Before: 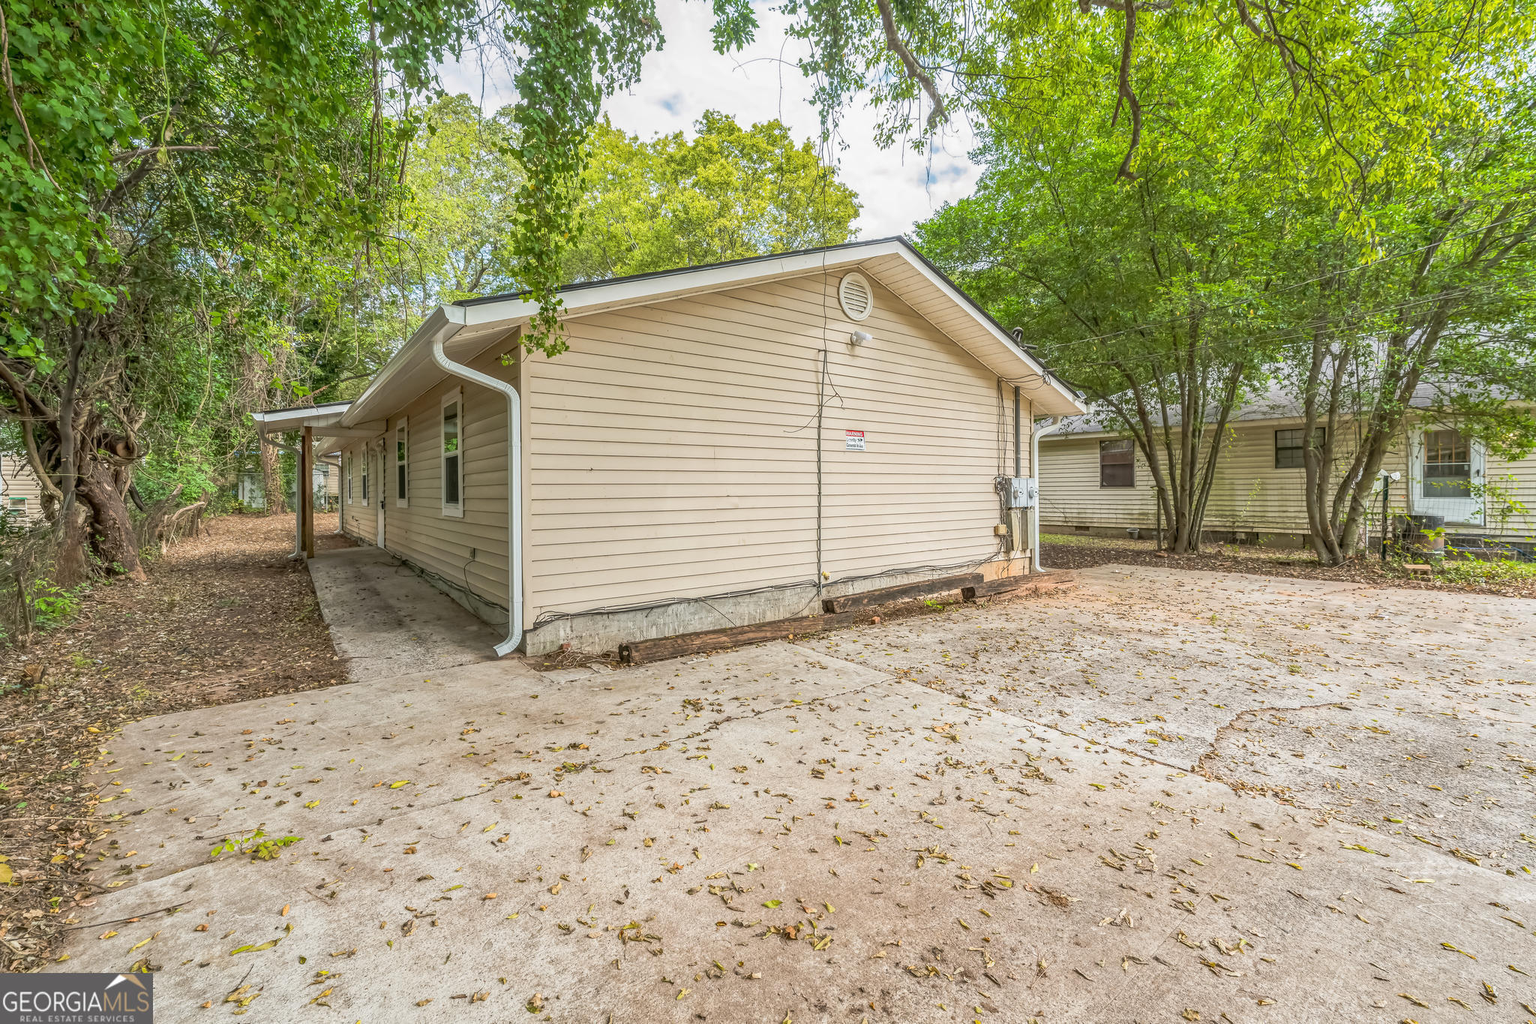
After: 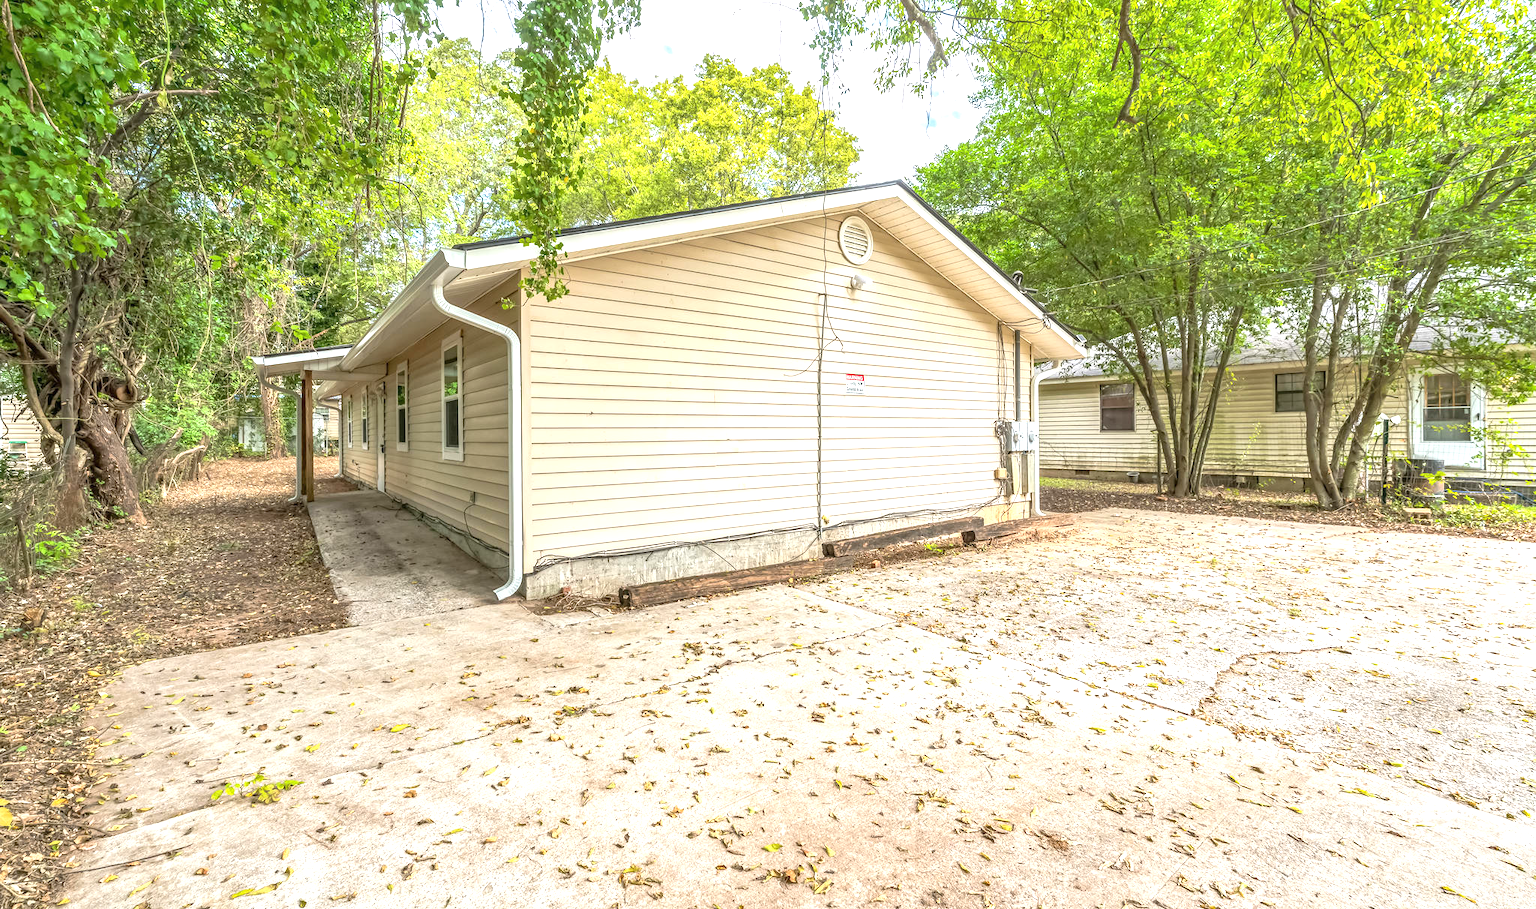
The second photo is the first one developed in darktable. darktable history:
crop and rotate: top 5.542%, bottom 5.656%
exposure: black level correction 0, exposure 0.889 EV, compensate highlight preservation false
tone equalizer: on, module defaults
